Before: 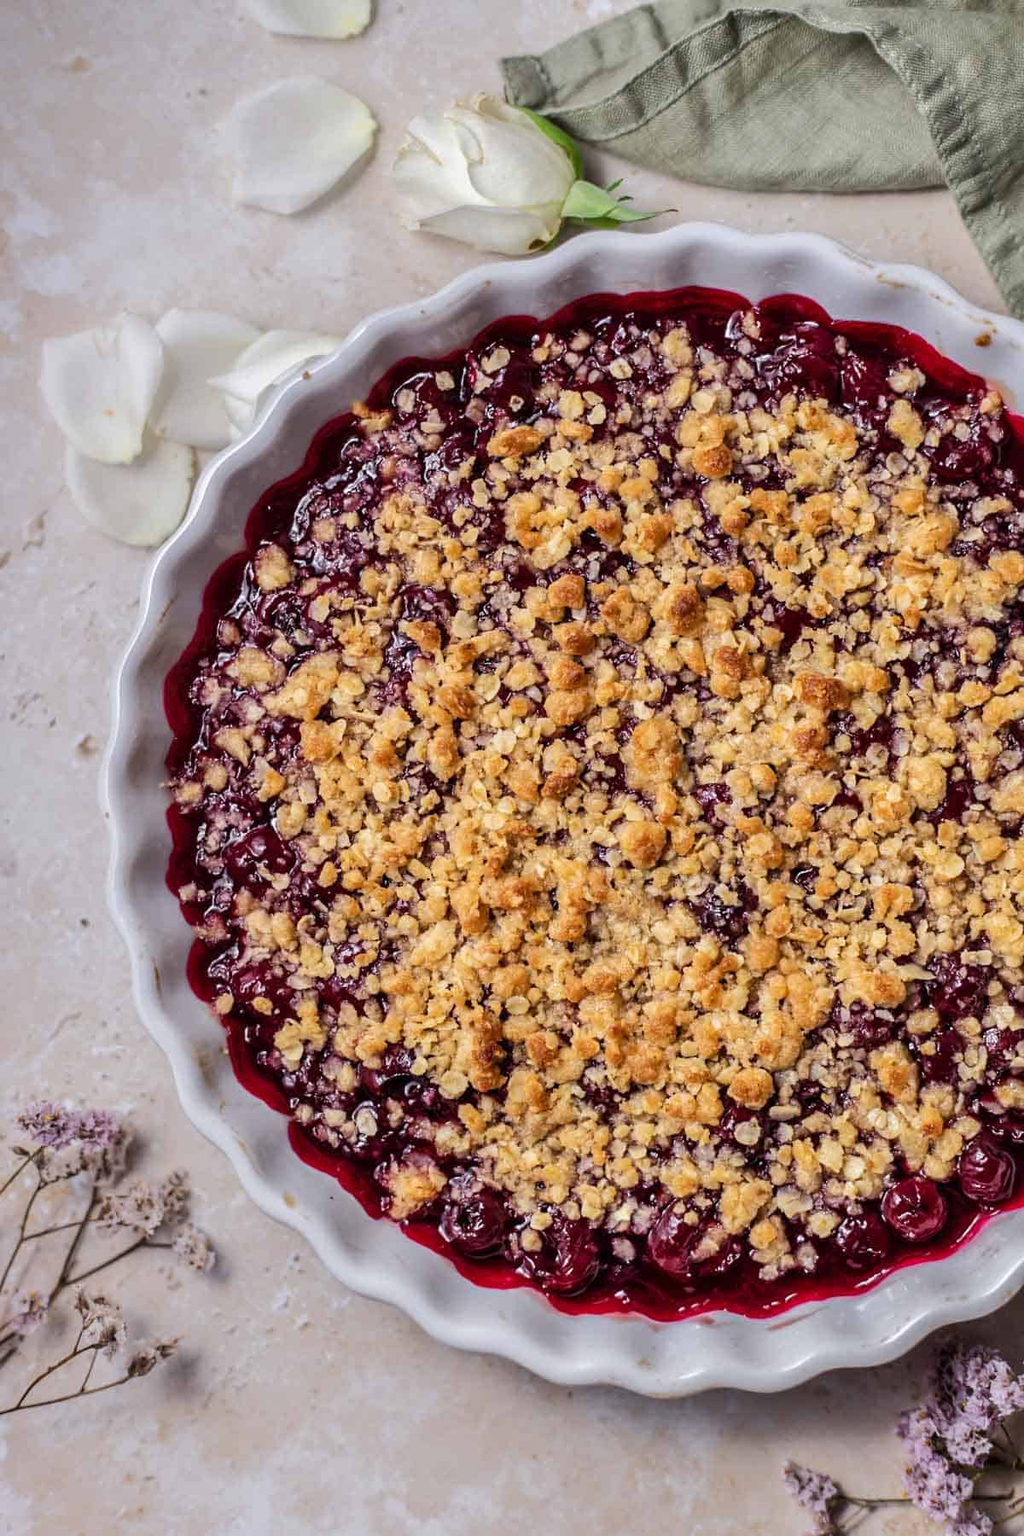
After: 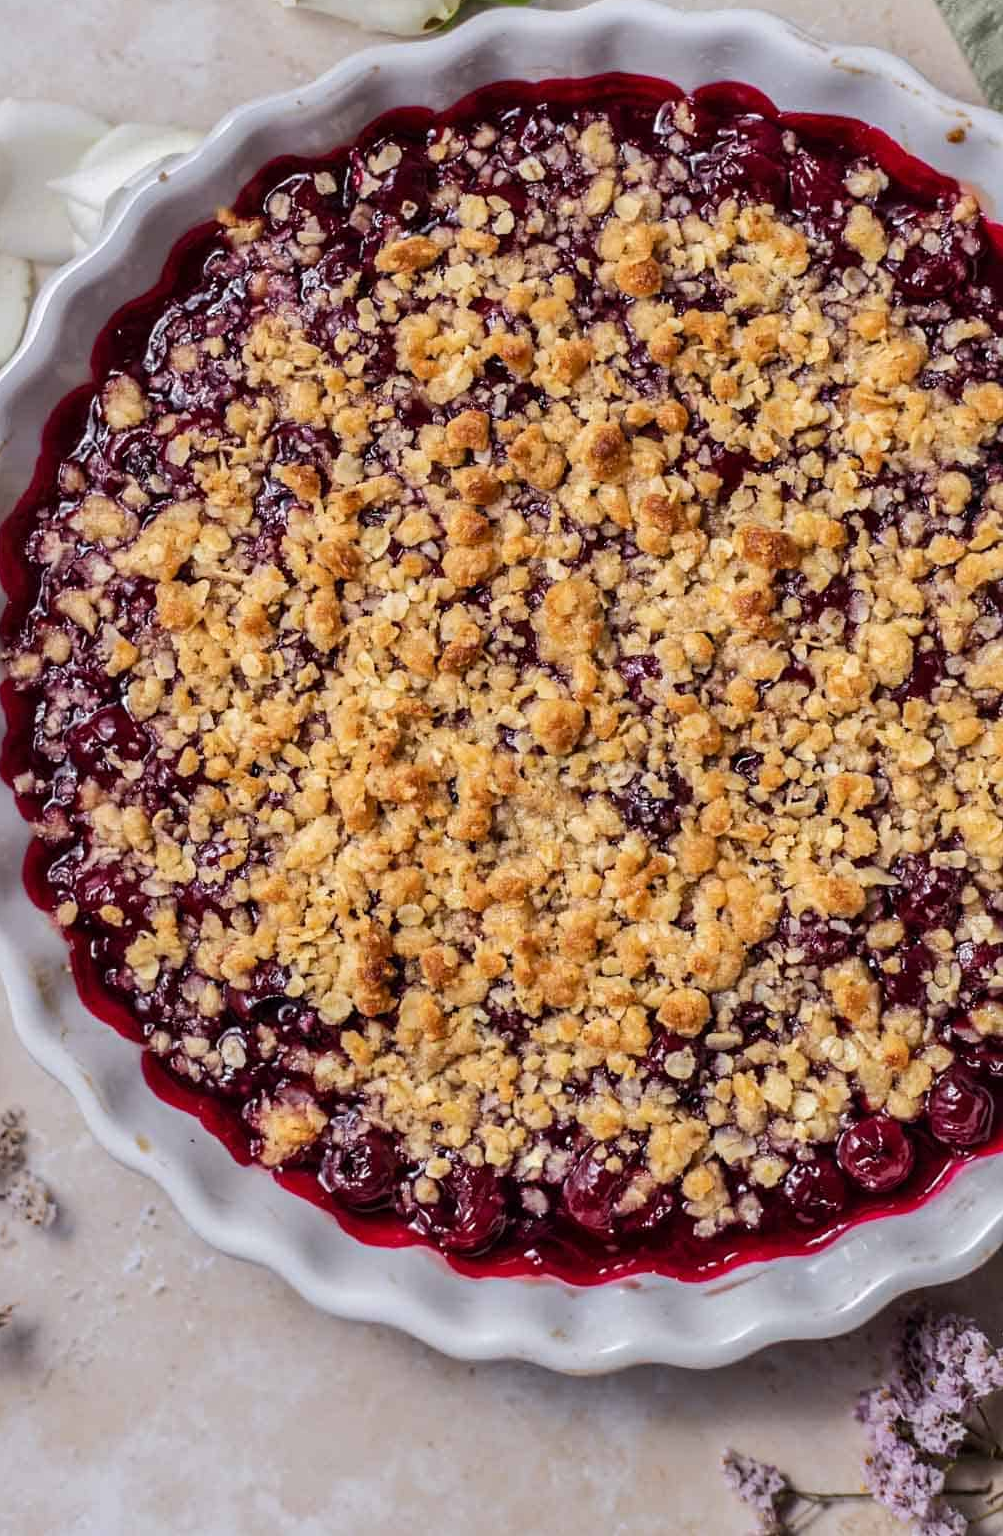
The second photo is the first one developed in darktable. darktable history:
crop: left 16.334%, top 14.633%
